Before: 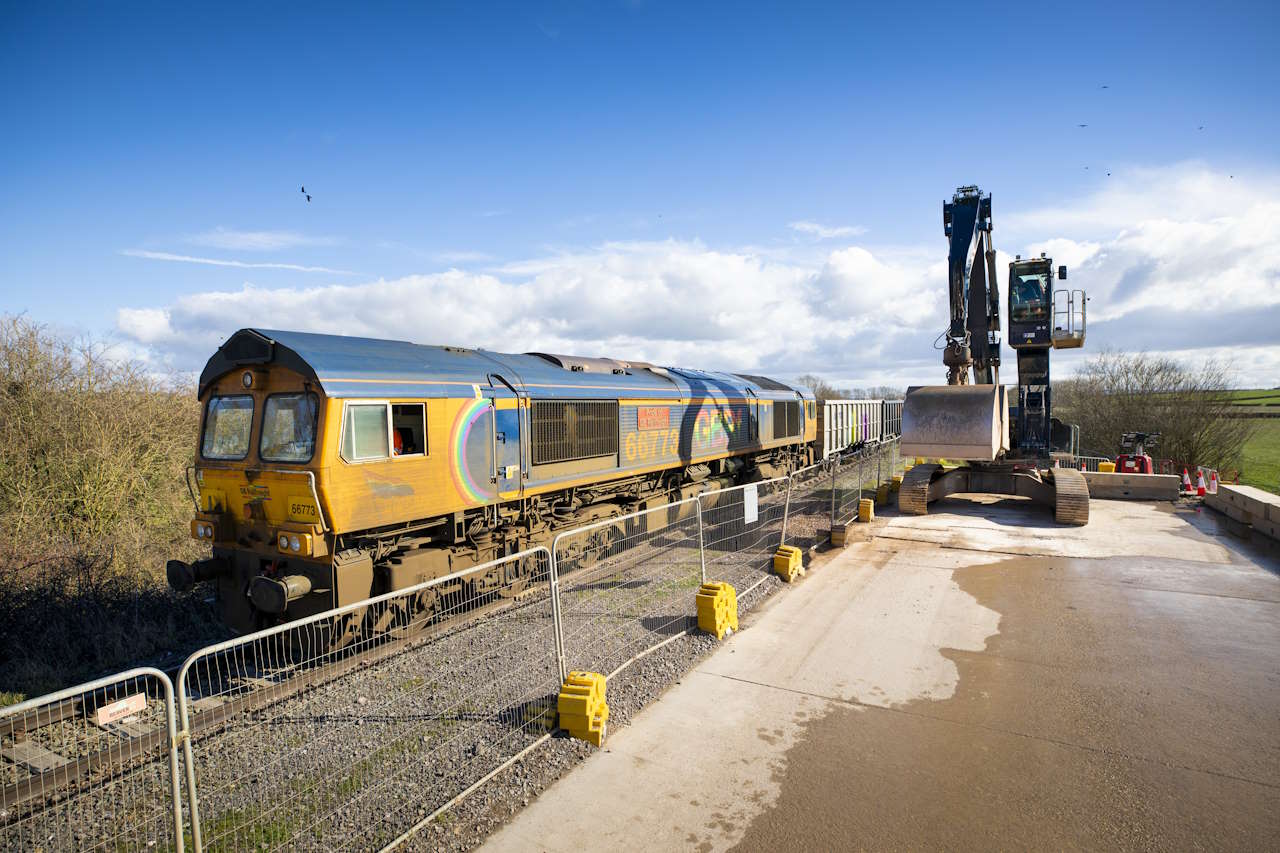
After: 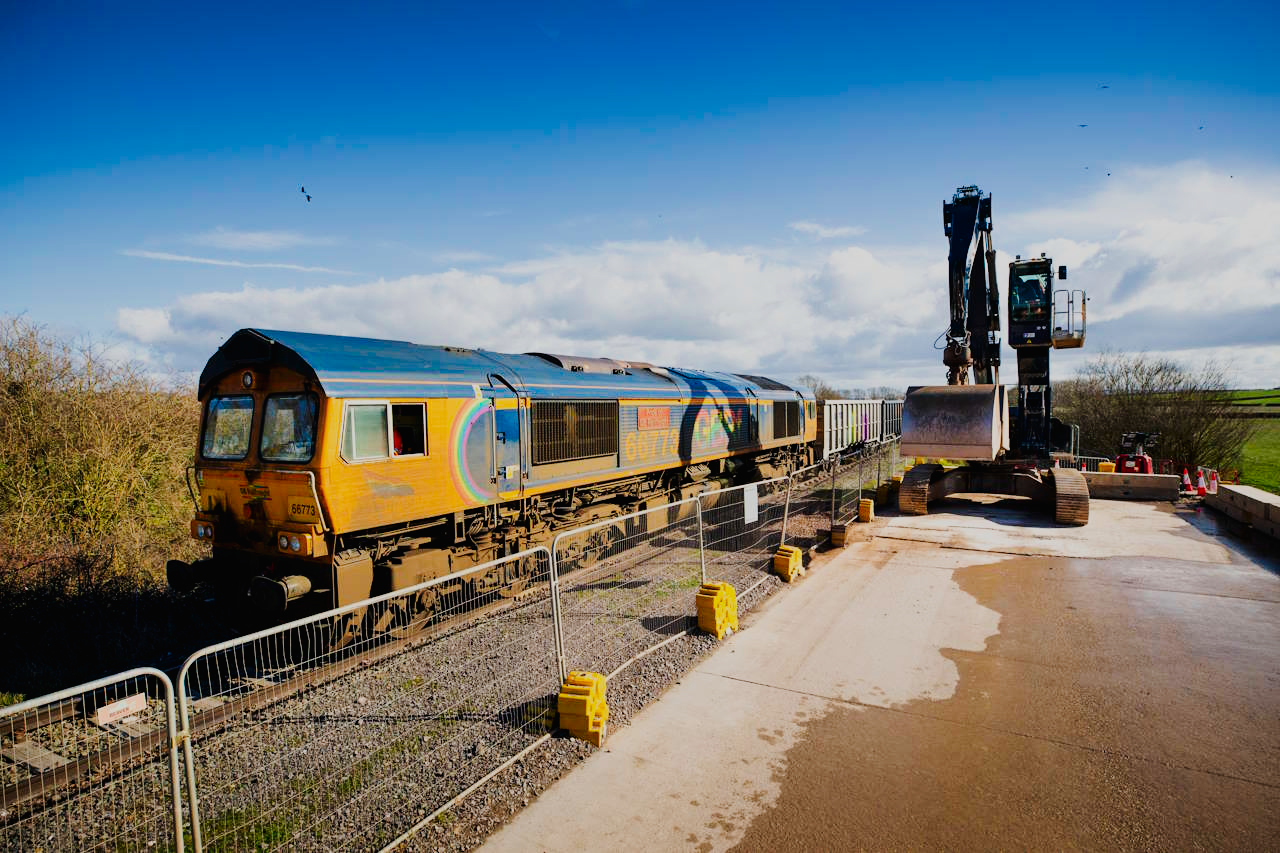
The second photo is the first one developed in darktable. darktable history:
tone curve: curves: ch0 [(0, 0.011) (0.139, 0.106) (0.295, 0.271) (0.499, 0.523) (0.739, 0.782) (0.857, 0.879) (1, 0.967)]; ch1 [(0, 0) (0.272, 0.249) (0.388, 0.385) (0.469, 0.456) (0.495, 0.497) (0.524, 0.518) (0.602, 0.623) (0.725, 0.779) (1, 1)]; ch2 [(0, 0) (0.125, 0.089) (0.353, 0.329) (0.443, 0.408) (0.502, 0.499) (0.548, 0.549) (0.608, 0.635) (1, 1)], preserve colors none
filmic rgb: black relative exposure -7.65 EV, white relative exposure 4.56 EV, threshold 5.99 EV, hardness 3.61, enable highlight reconstruction true
contrast brightness saturation: contrast 0.066, brightness -0.133, saturation 0.064
